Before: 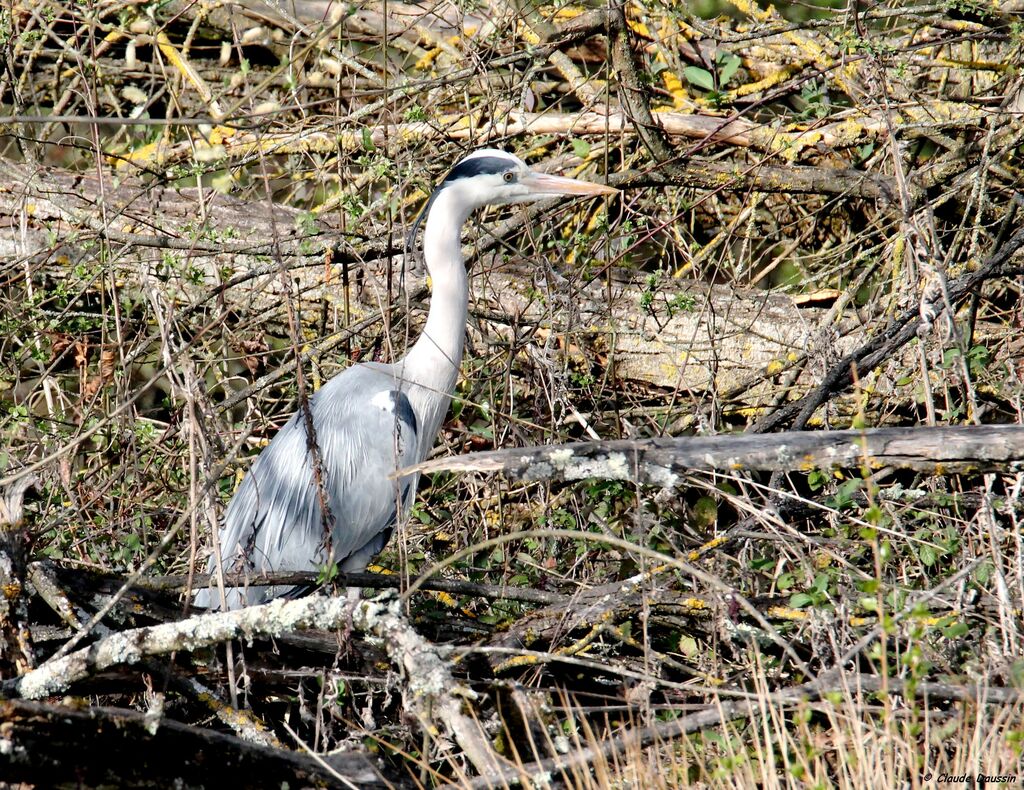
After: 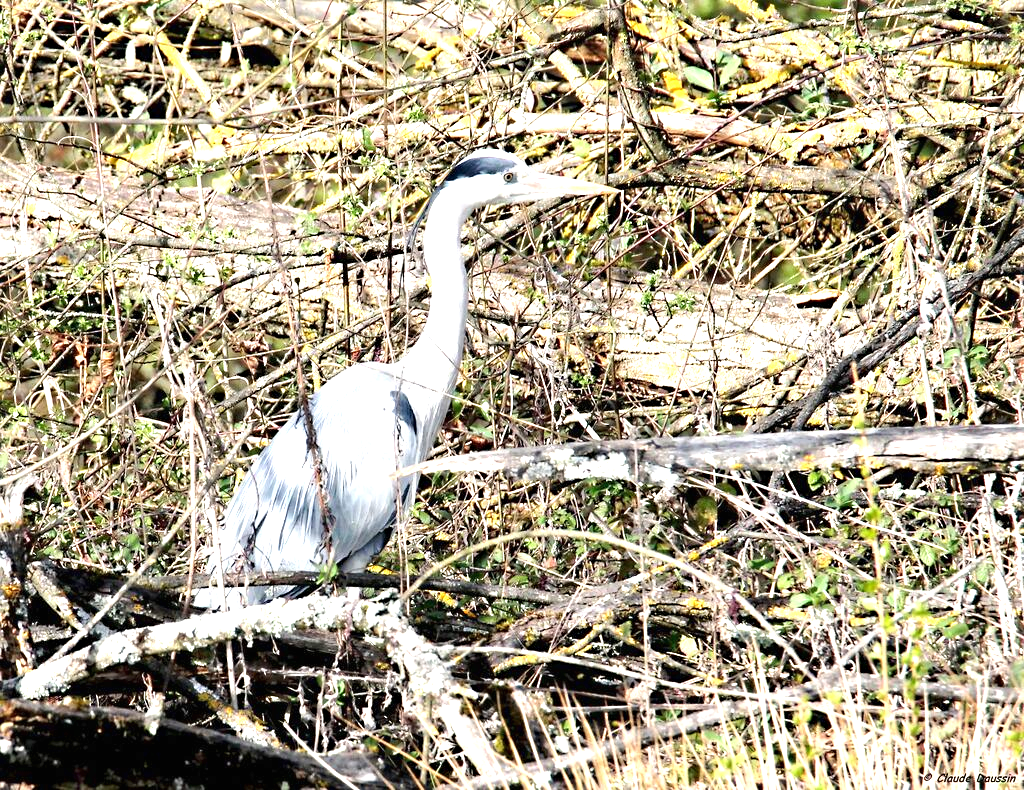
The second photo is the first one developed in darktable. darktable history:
sharpen: radius 5.337, amount 0.315, threshold 26.344
exposure: black level correction 0, exposure 1.2 EV, compensate exposure bias true, compensate highlight preservation false
tone equalizer: on, module defaults
